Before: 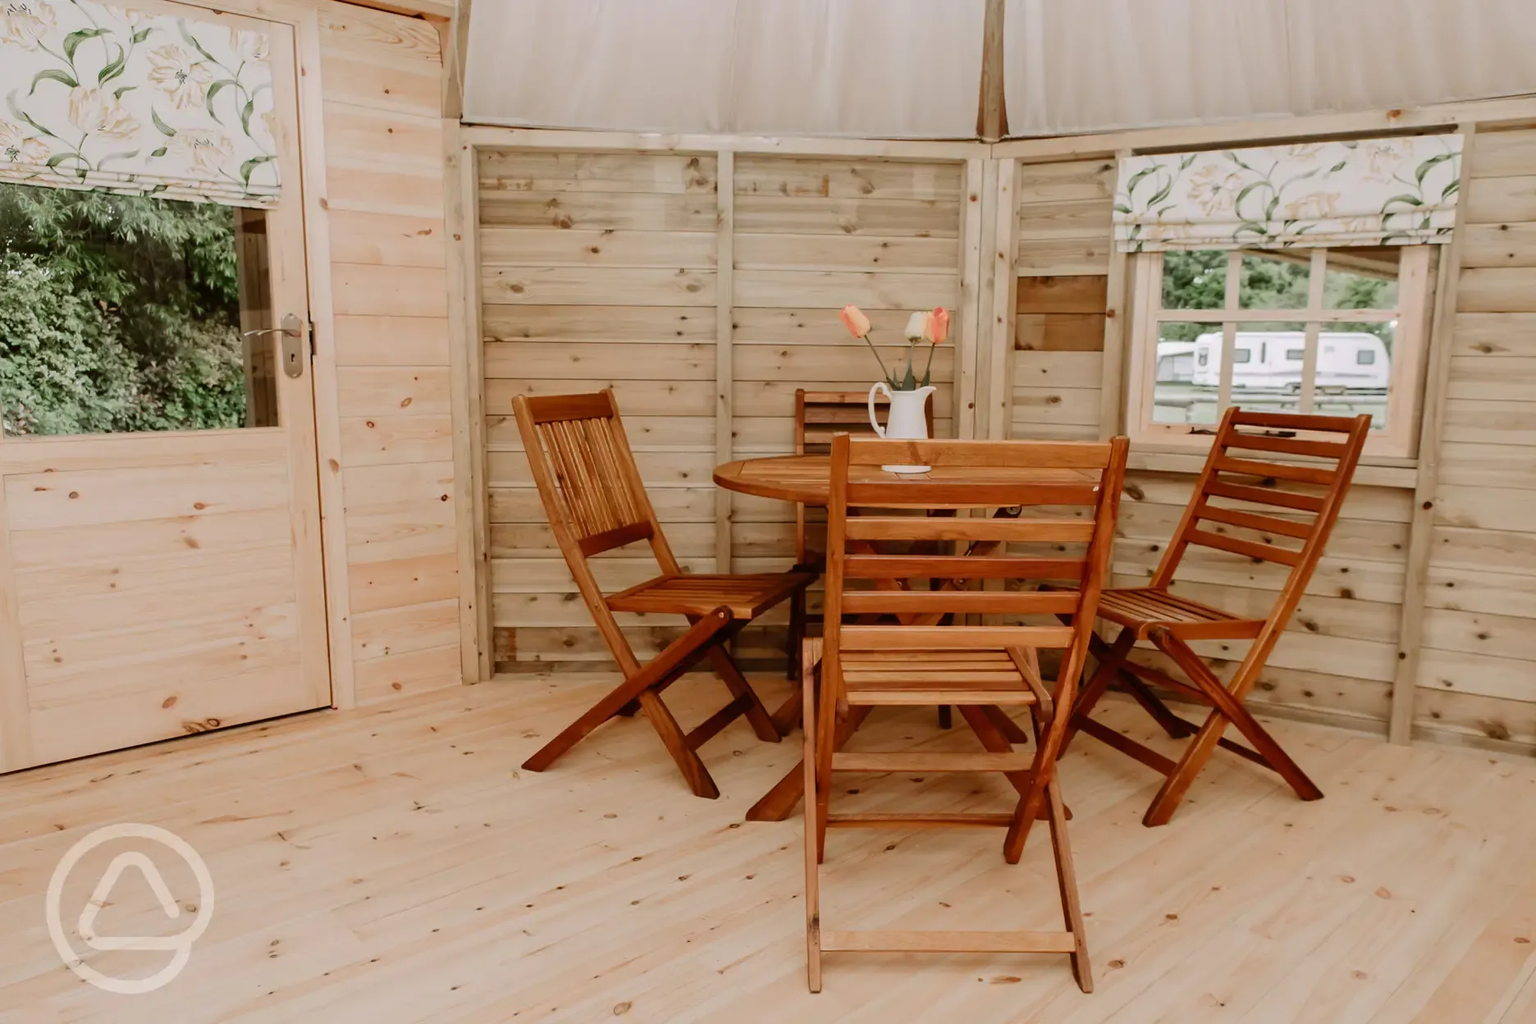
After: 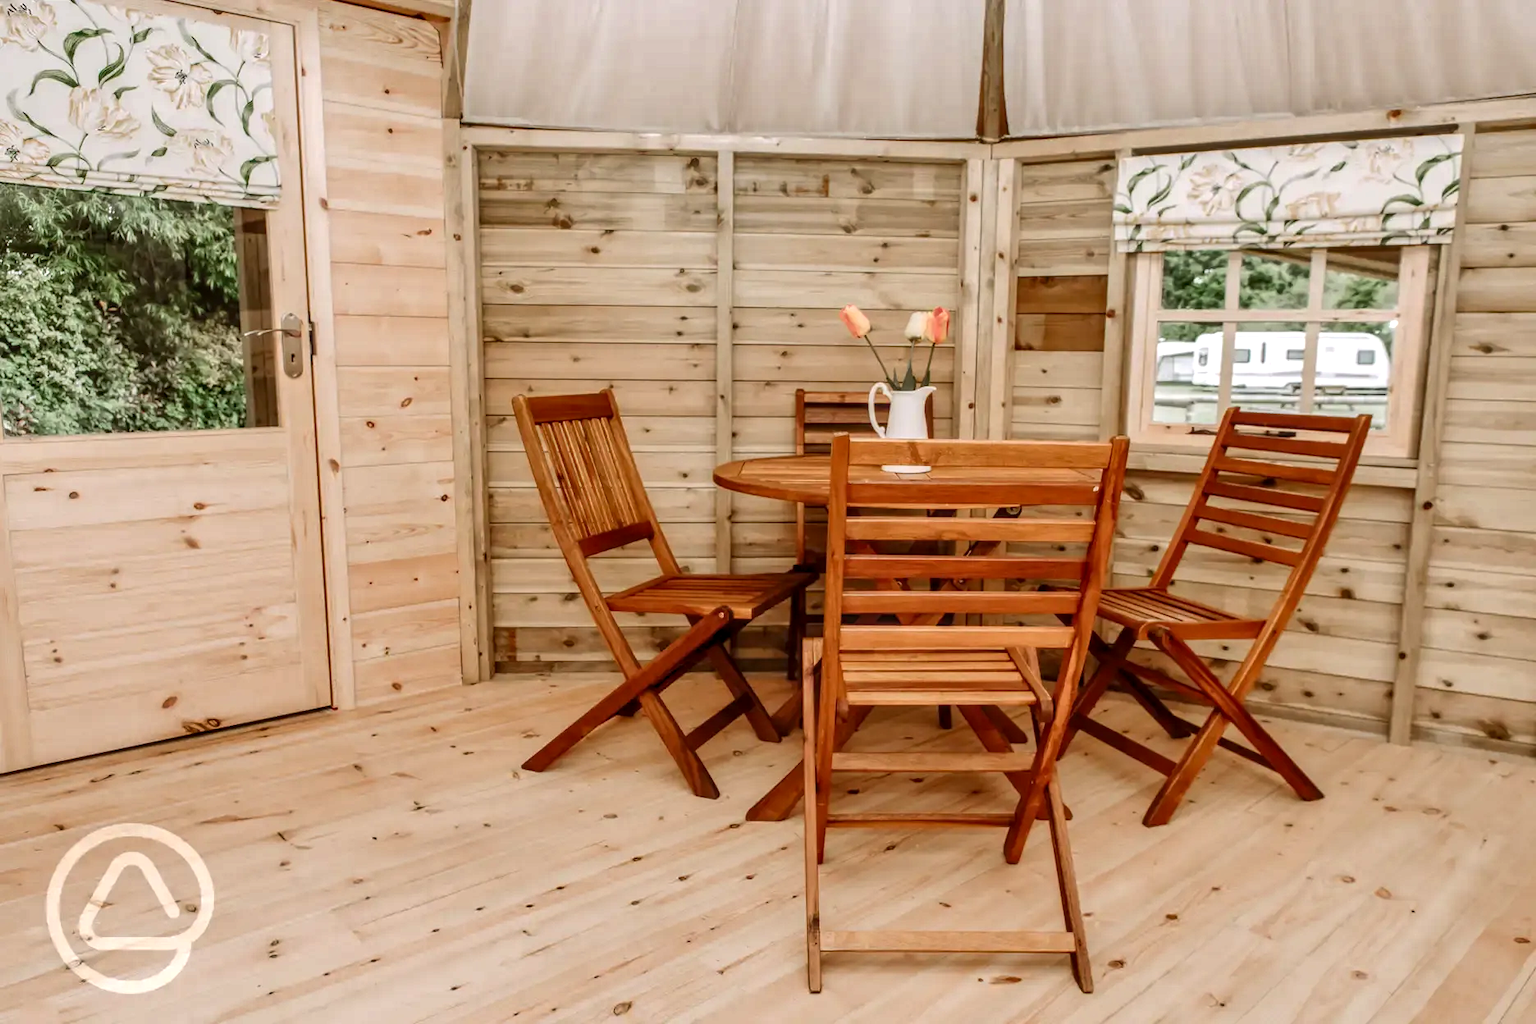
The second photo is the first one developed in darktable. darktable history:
local contrast: highlights 1%, shadows 2%, detail 134%
shadows and highlights: low approximation 0.01, soften with gaussian
exposure: exposure 0.497 EV, compensate highlight preservation false
